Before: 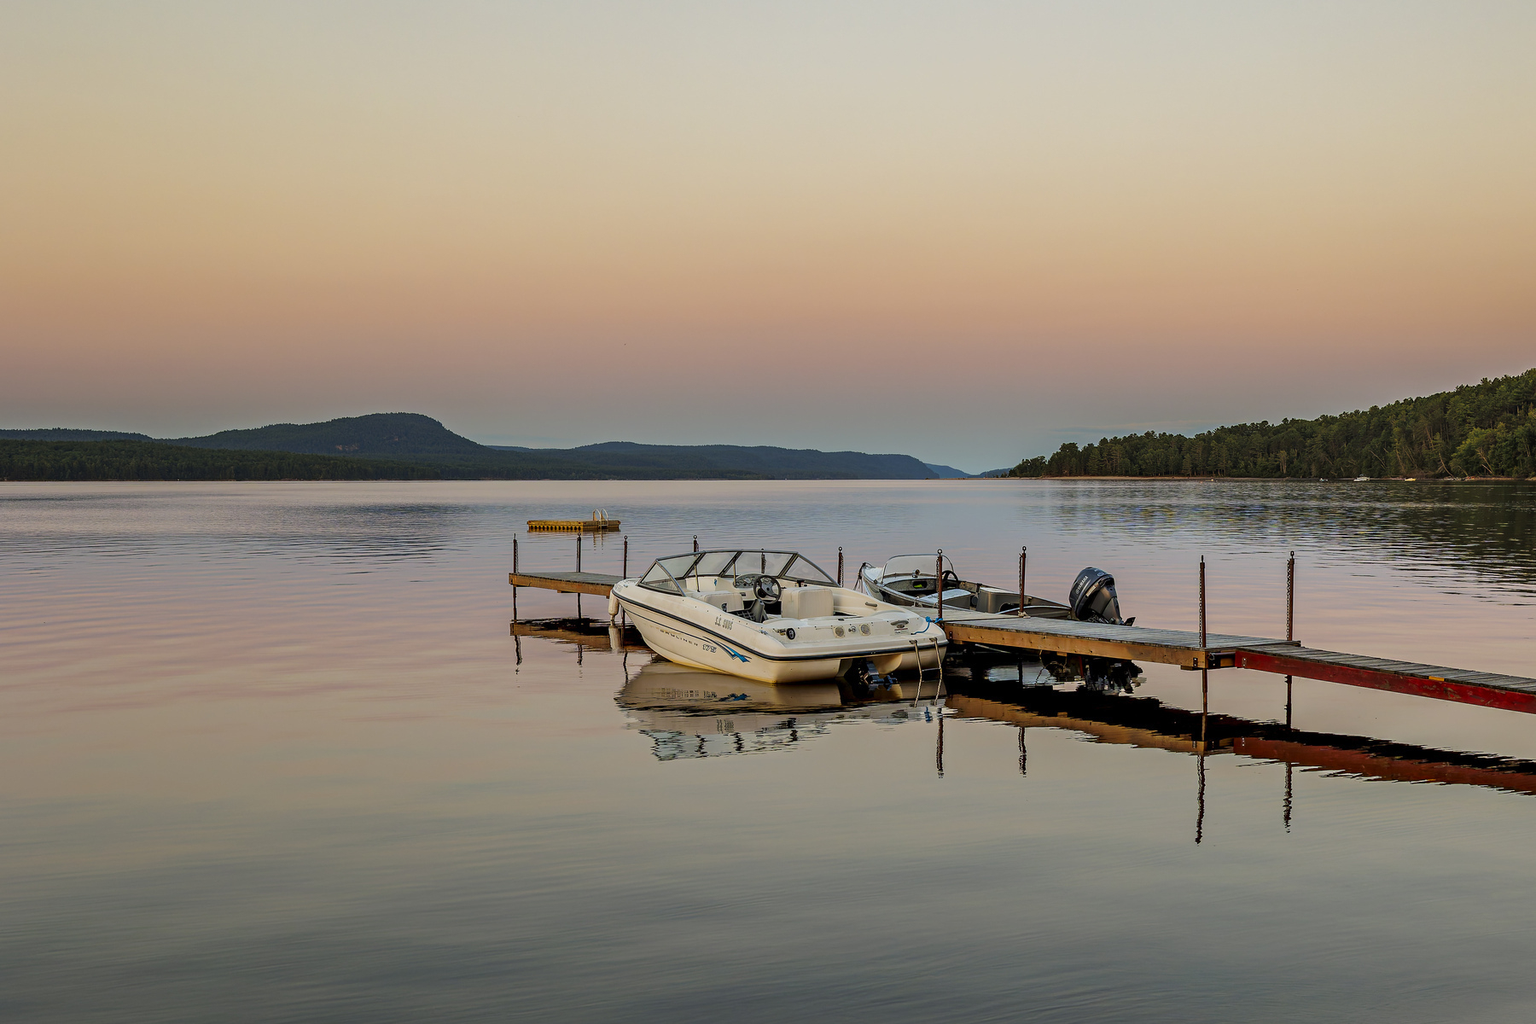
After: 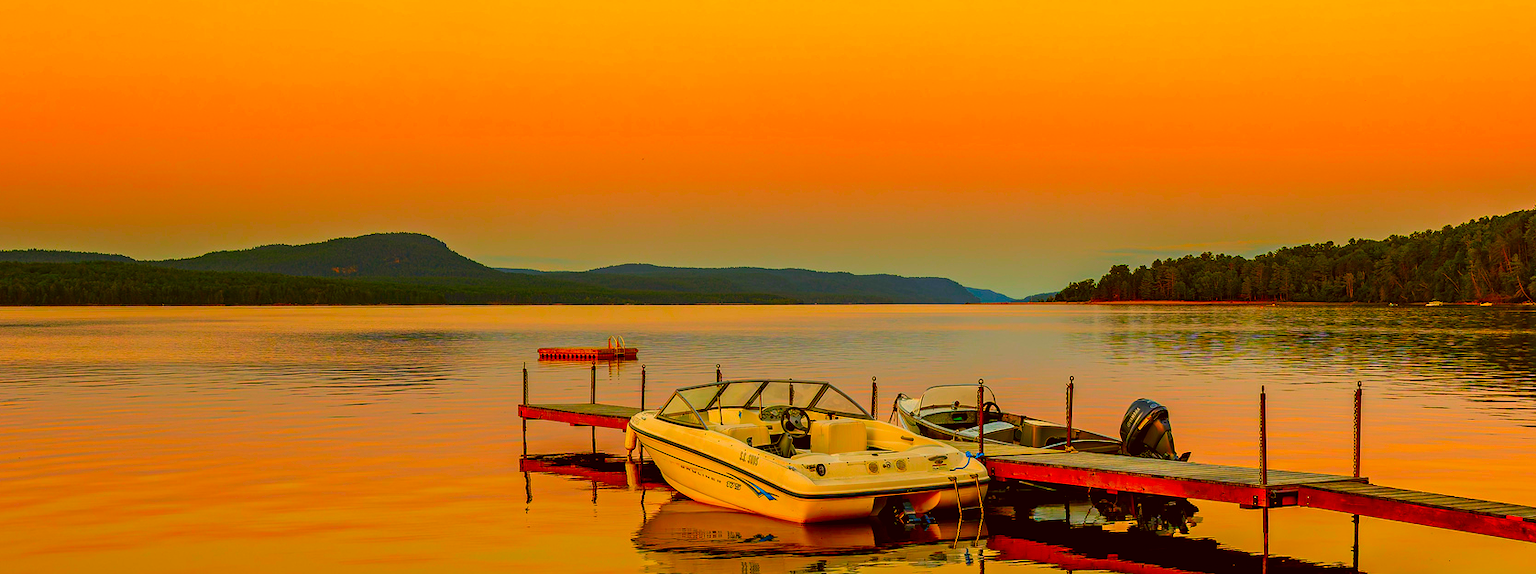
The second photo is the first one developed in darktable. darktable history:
contrast brightness saturation: saturation 0.5
crop: left 1.744%, top 19.225%, right 5.069%, bottom 28.357%
color correction: highlights a* 10.44, highlights b* 30.04, shadows a* 2.73, shadows b* 17.51, saturation 1.72
